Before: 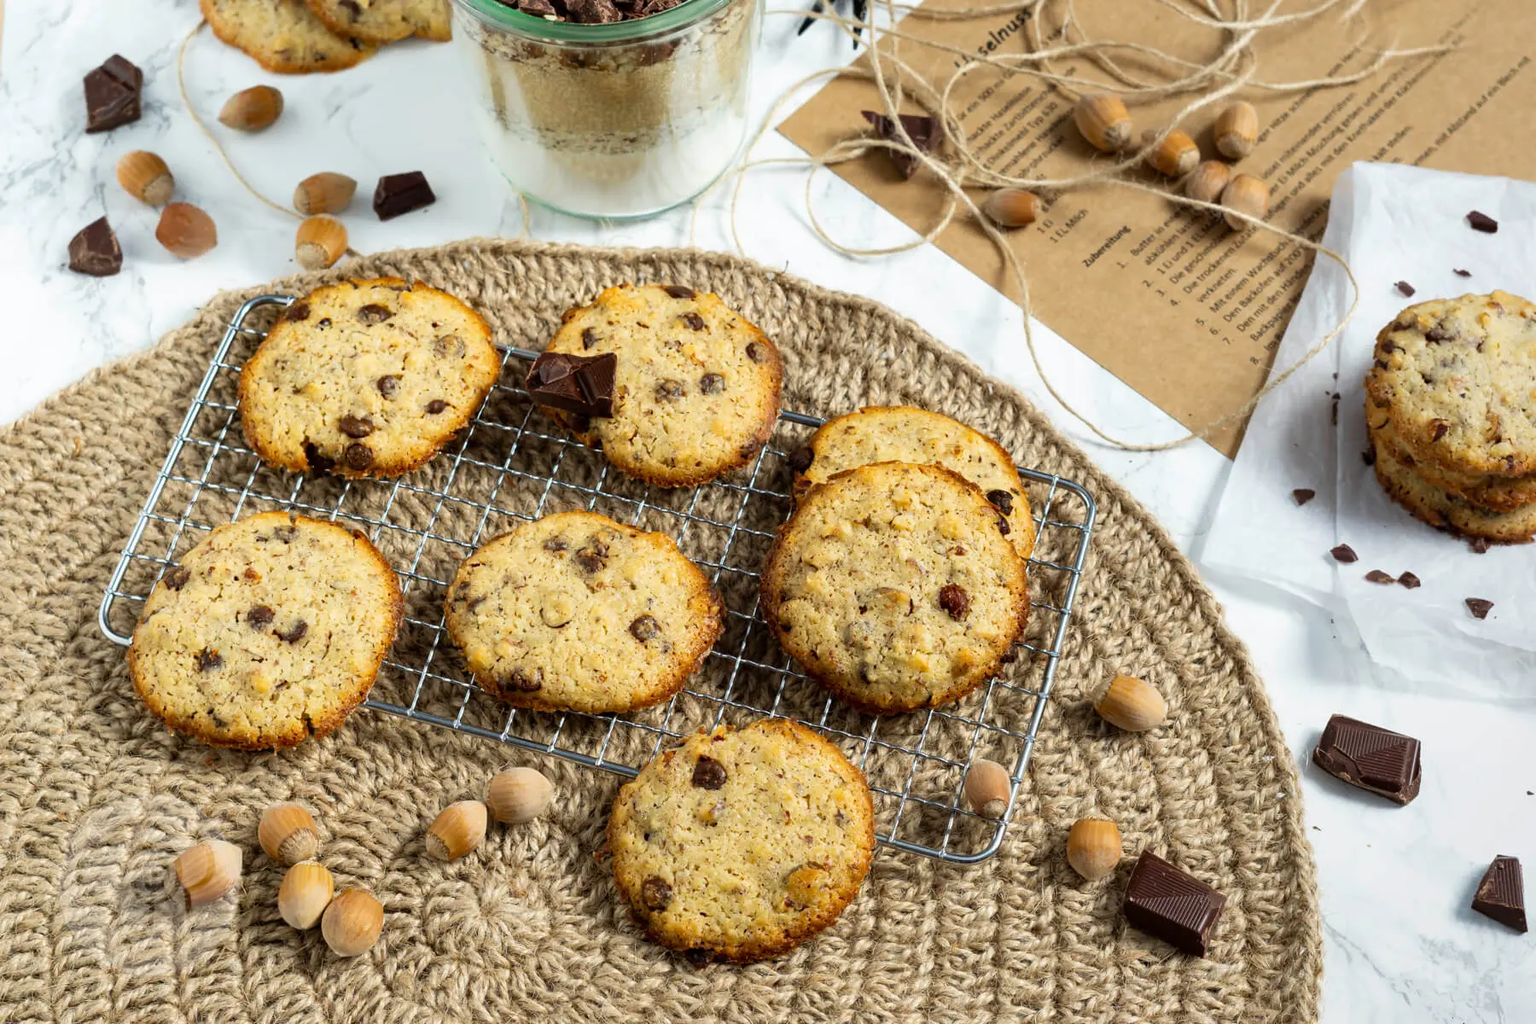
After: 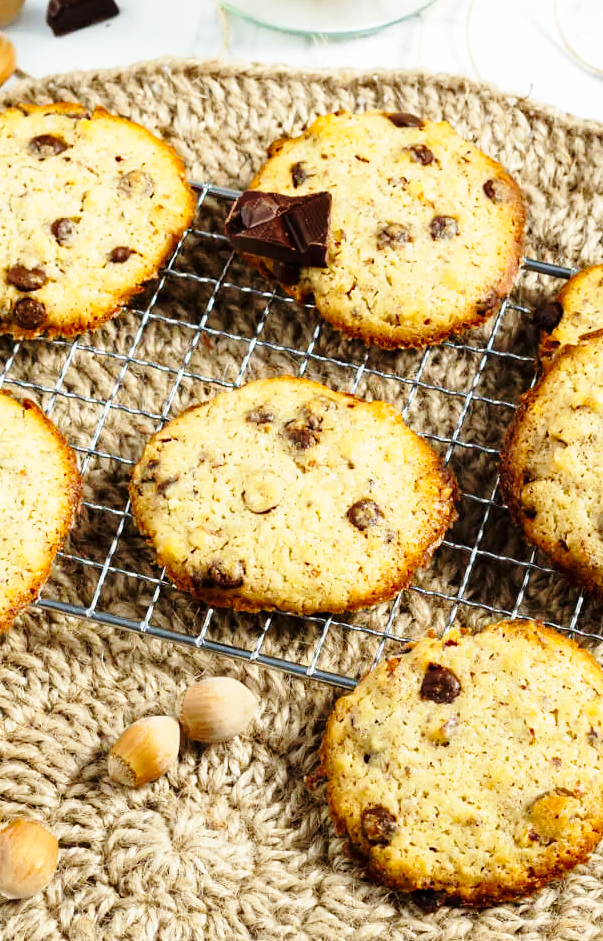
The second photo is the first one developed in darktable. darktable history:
crop and rotate: left 21.77%, top 18.528%, right 44.676%, bottom 2.997%
base curve: curves: ch0 [(0, 0) (0.028, 0.03) (0.121, 0.232) (0.46, 0.748) (0.859, 0.968) (1, 1)], preserve colors none
